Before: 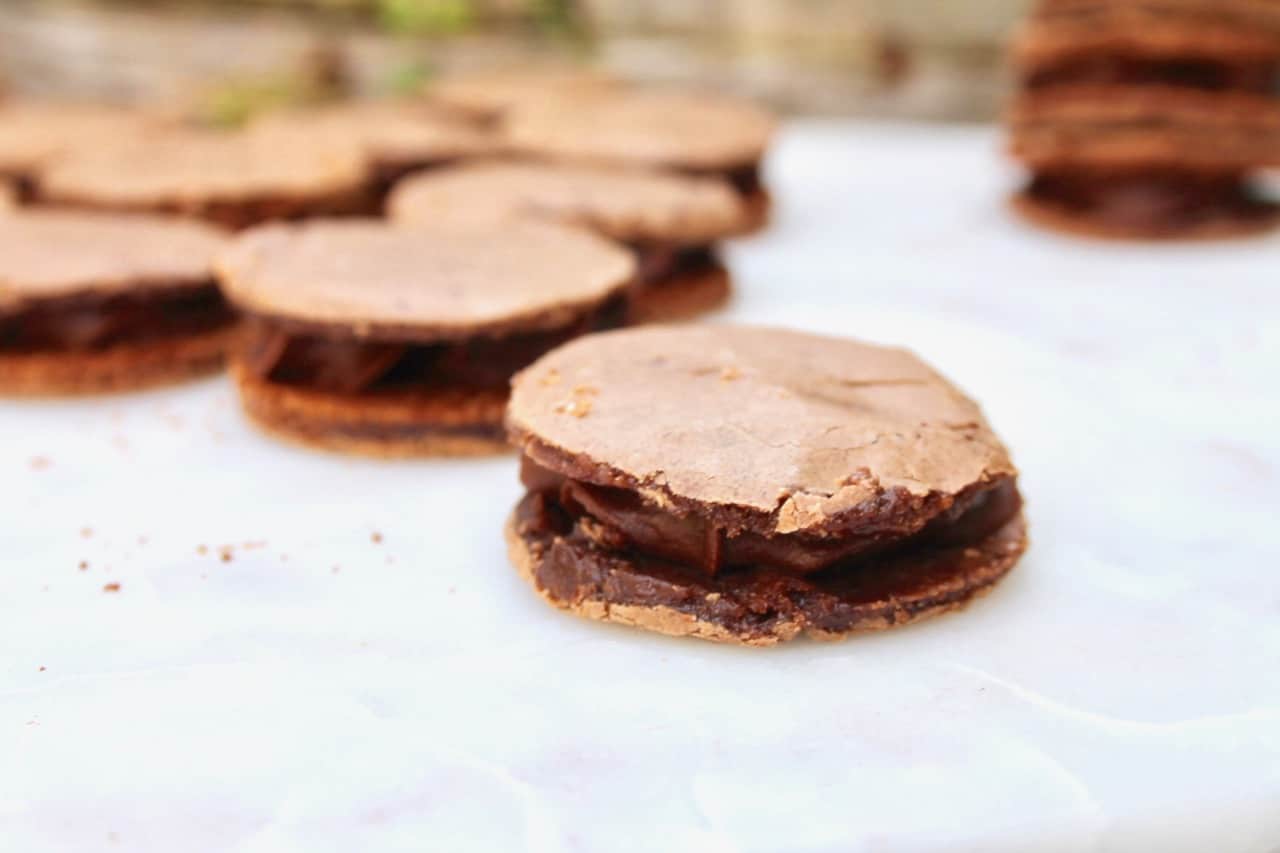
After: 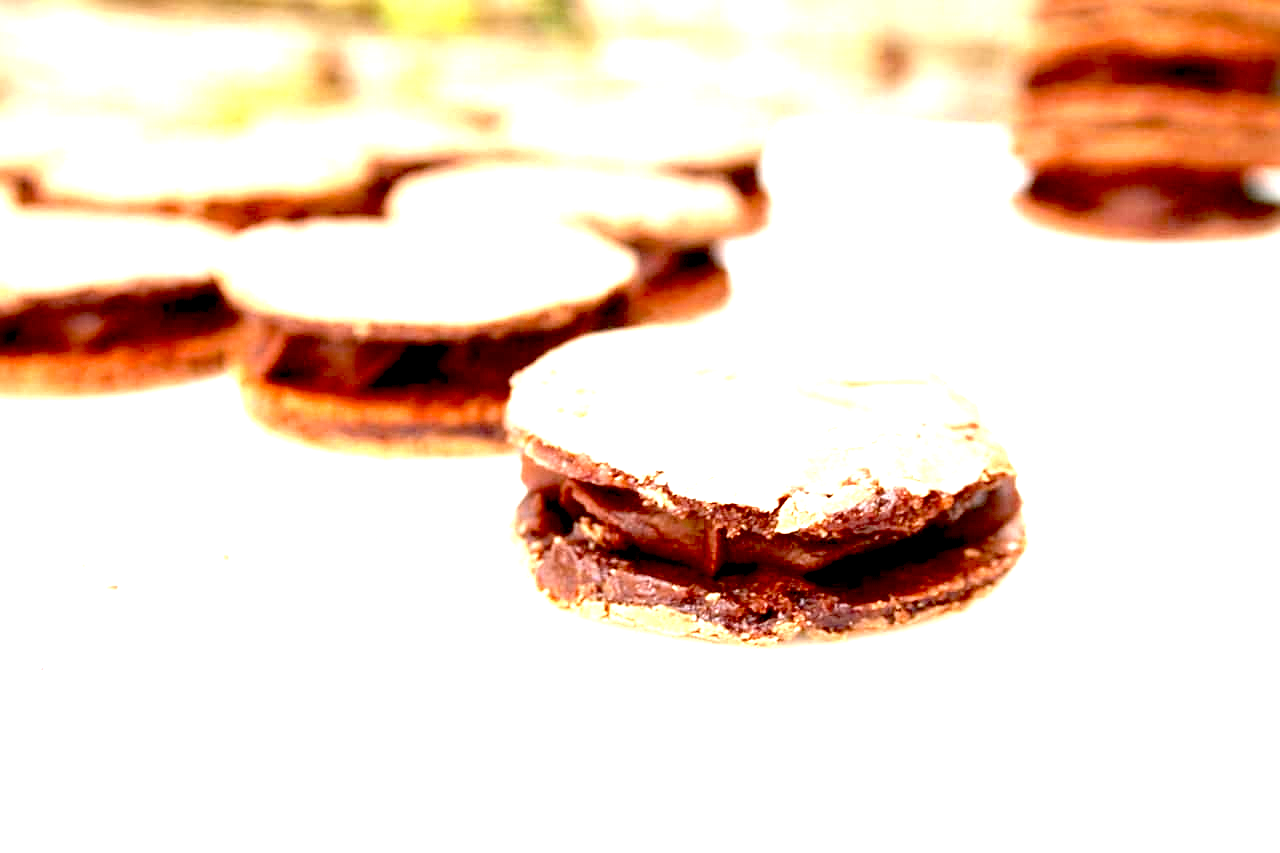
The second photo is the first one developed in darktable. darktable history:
exposure: black level correction 0.016, exposure 1.774 EV, compensate highlight preservation false
sharpen: on, module defaults
